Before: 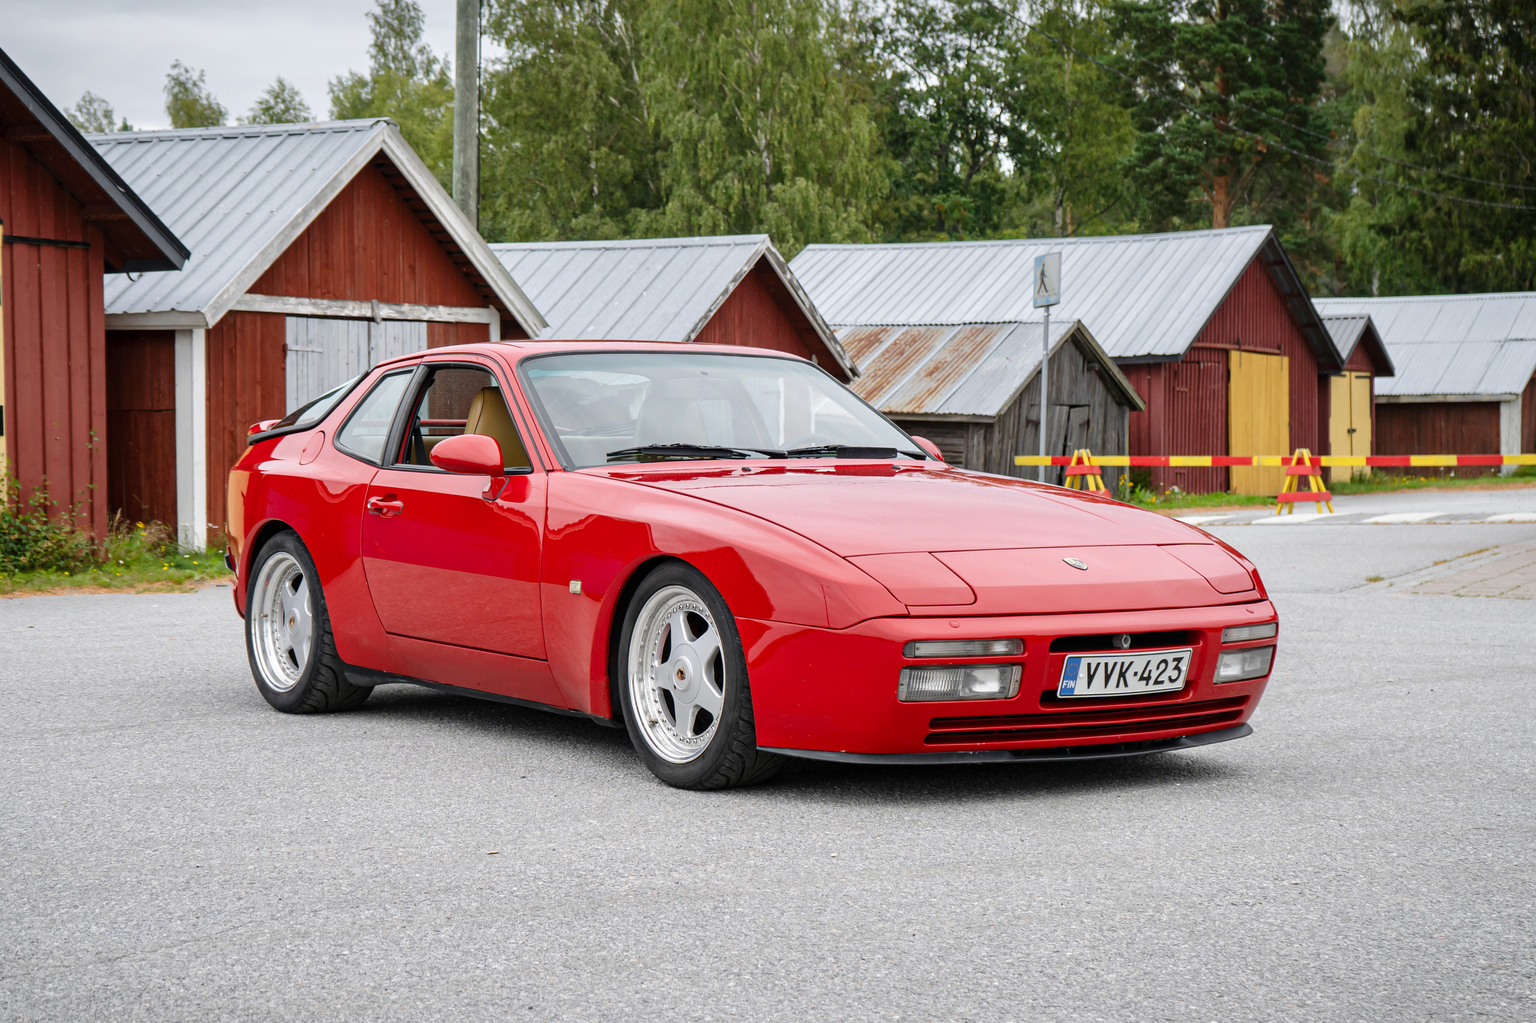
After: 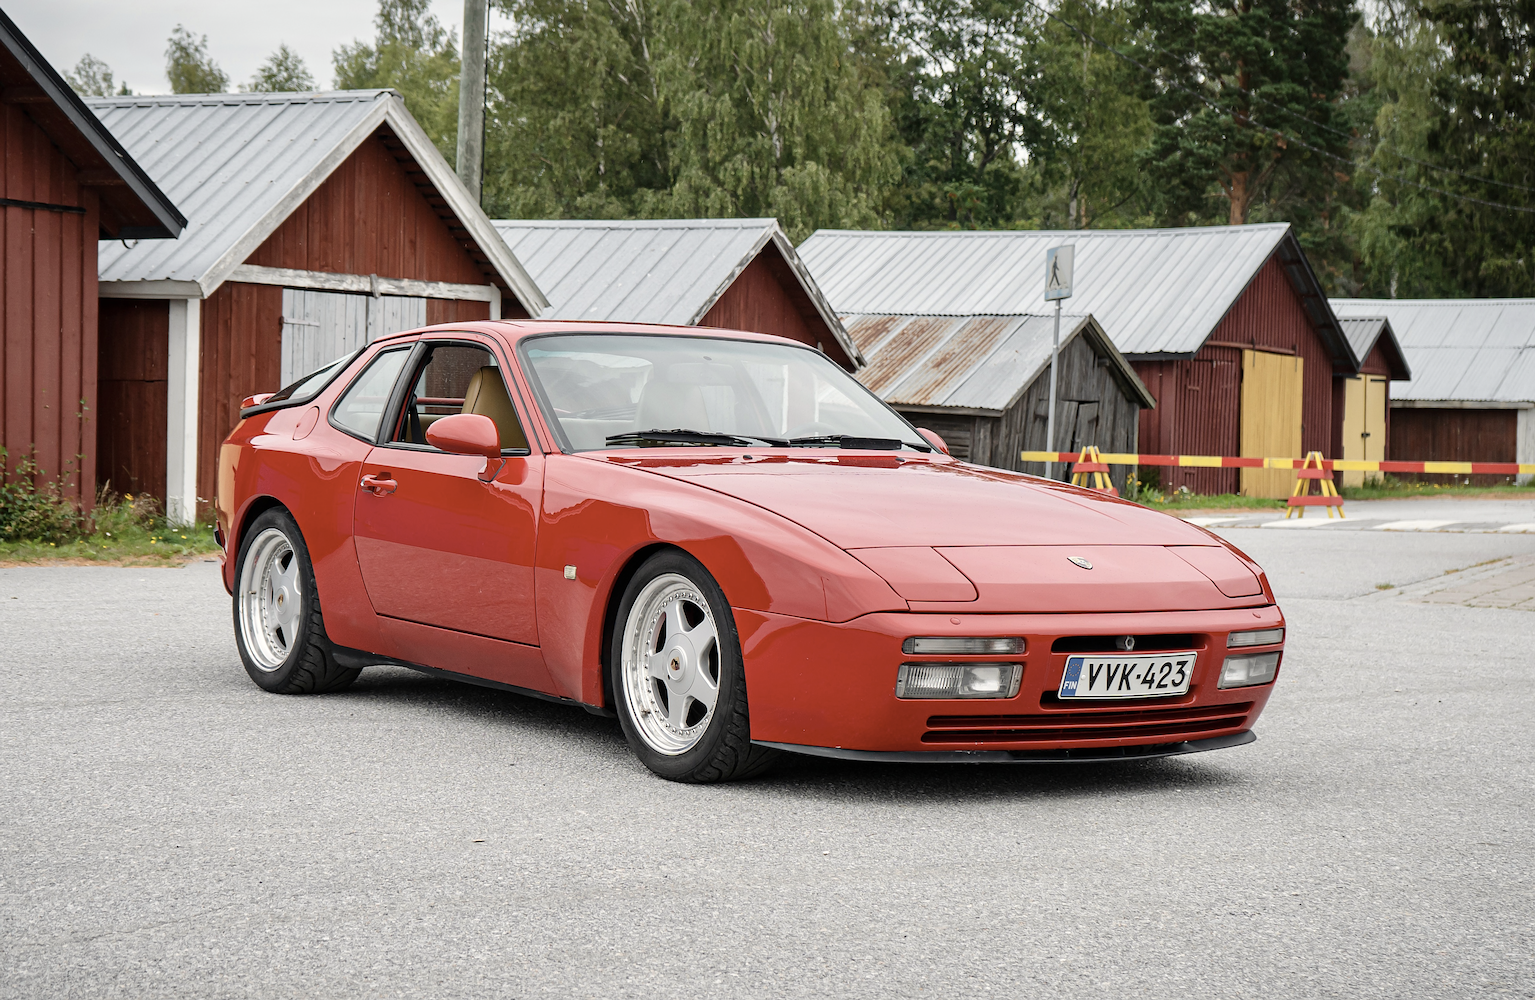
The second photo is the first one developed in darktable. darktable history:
color correction: highlights b* 3
contrast brightness saturation: contrast 0.1, saturation -0.3
rotate and perspective: rotation 1.57°, crop left 0.018, crop right 0.982, crop top 0.039, crop bottom 0.961
sharpen: on, module defaults
